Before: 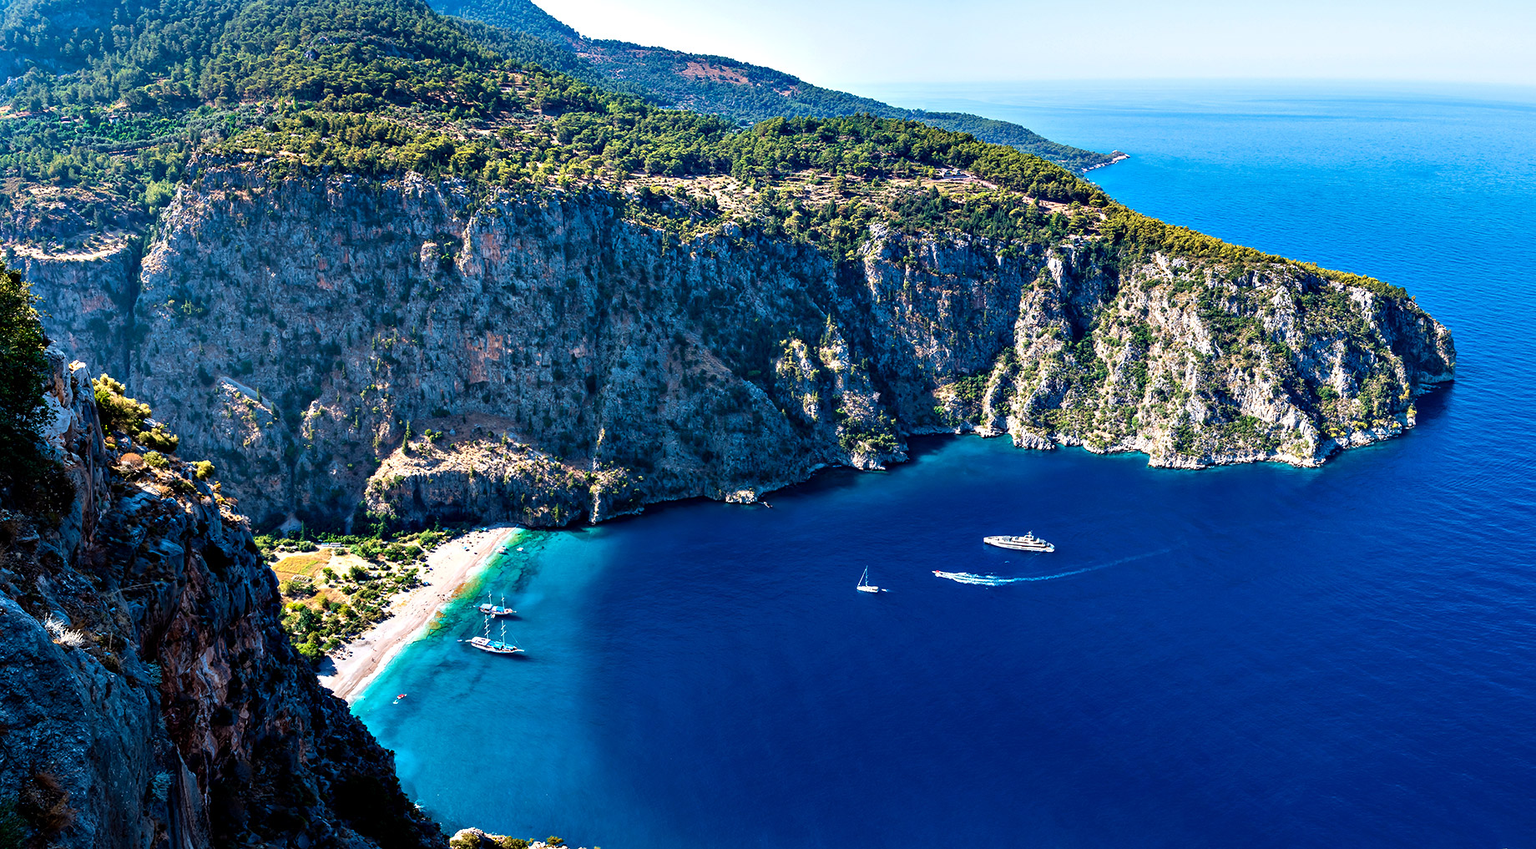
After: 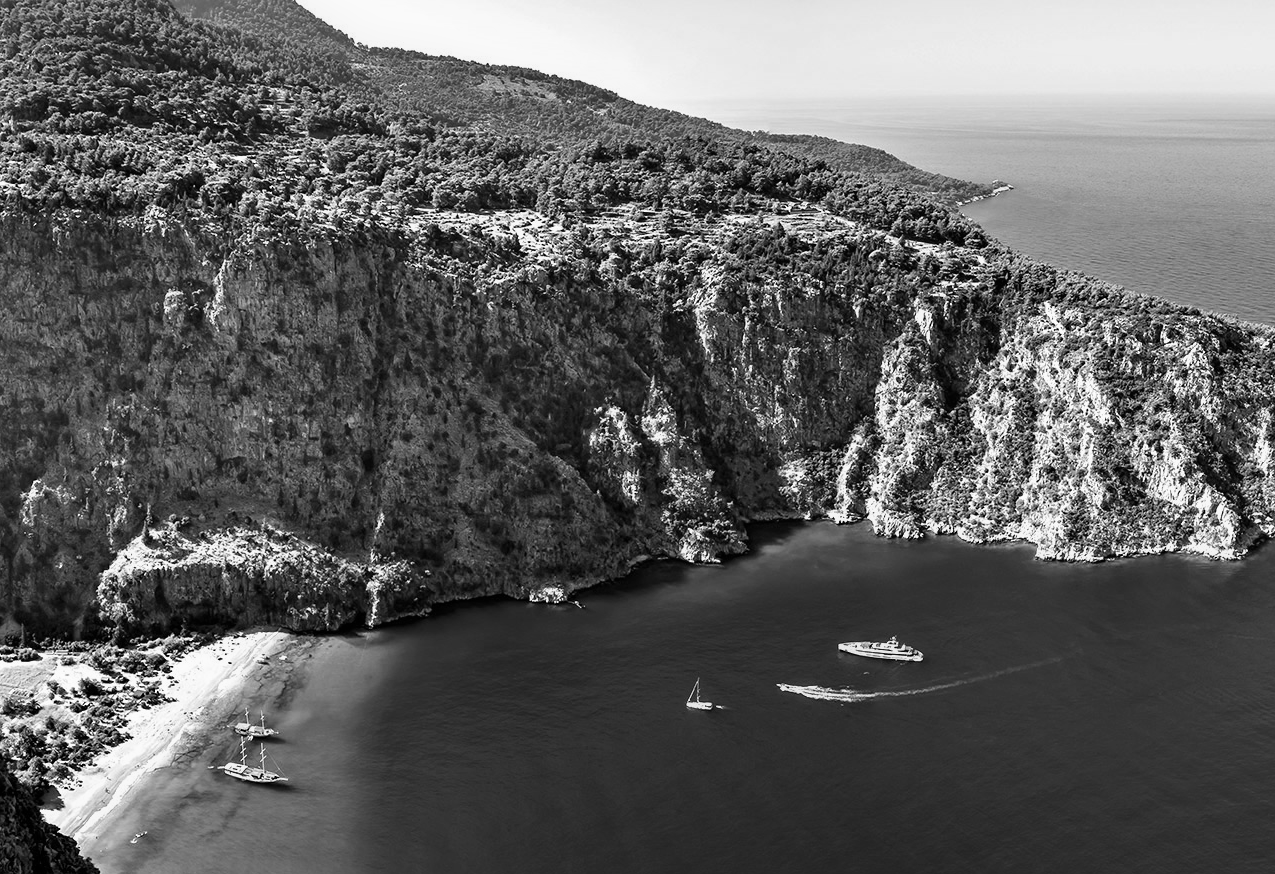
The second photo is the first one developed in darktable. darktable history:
monochrome: a -6.99, b 35.61, size 1.4
crop: left 18.479%, right 12.2%, bottom 13.971%
